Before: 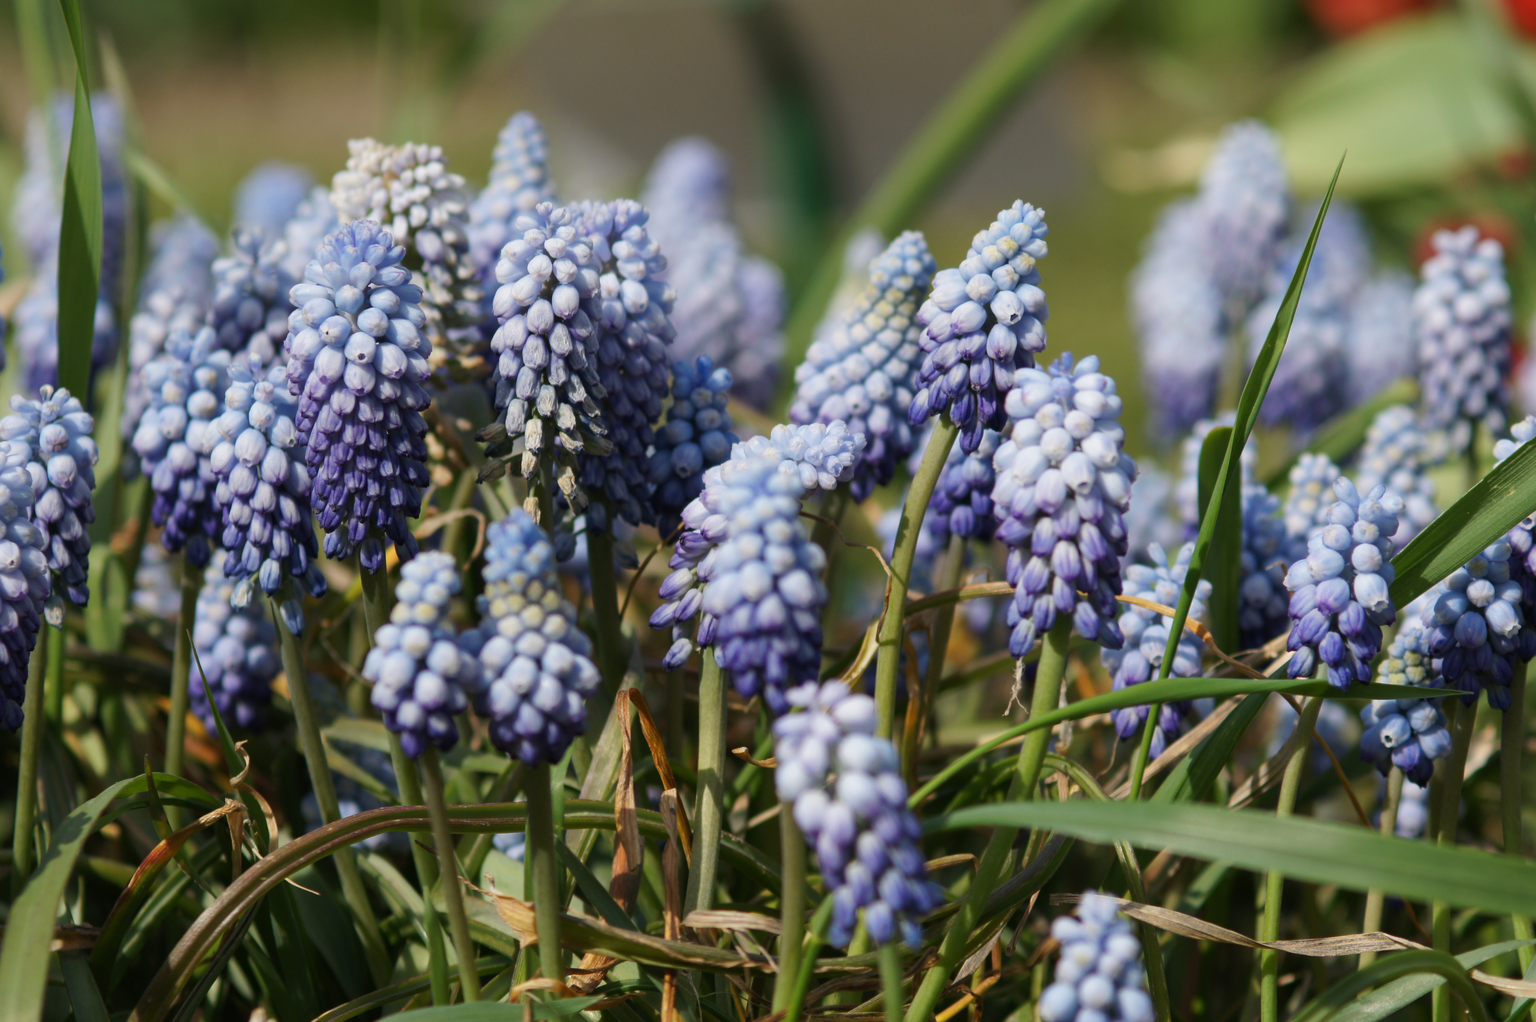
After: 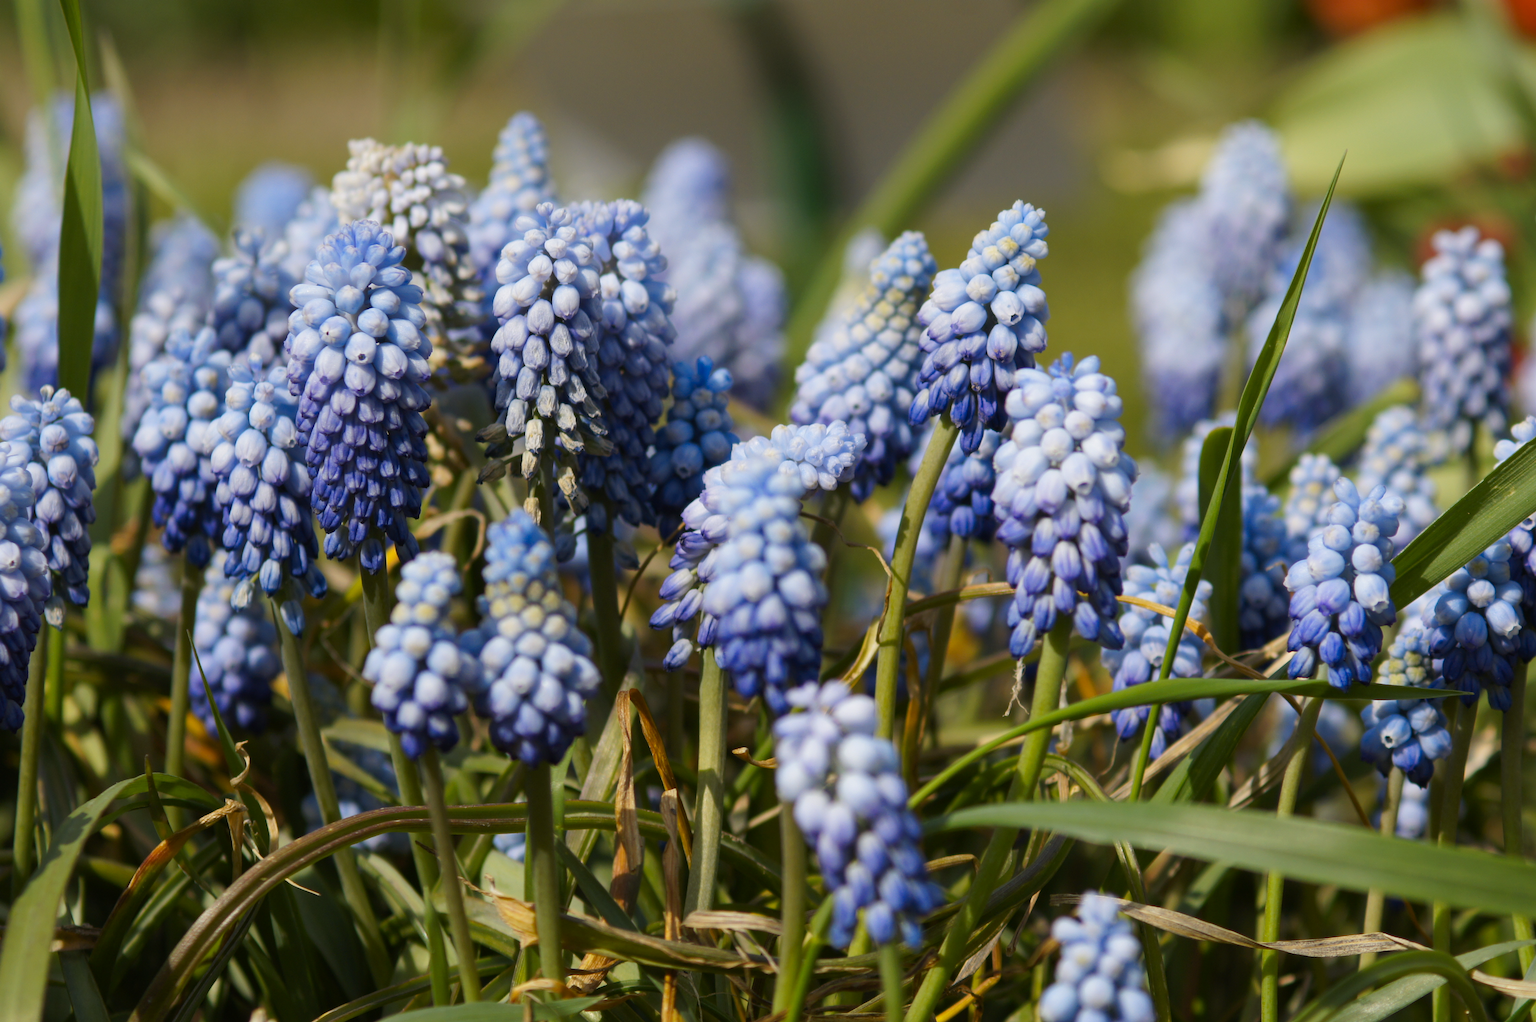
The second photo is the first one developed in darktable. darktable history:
color contrast: green-magenta contrast 0.85, blue-yellow contrast 1.25, unbound 0
